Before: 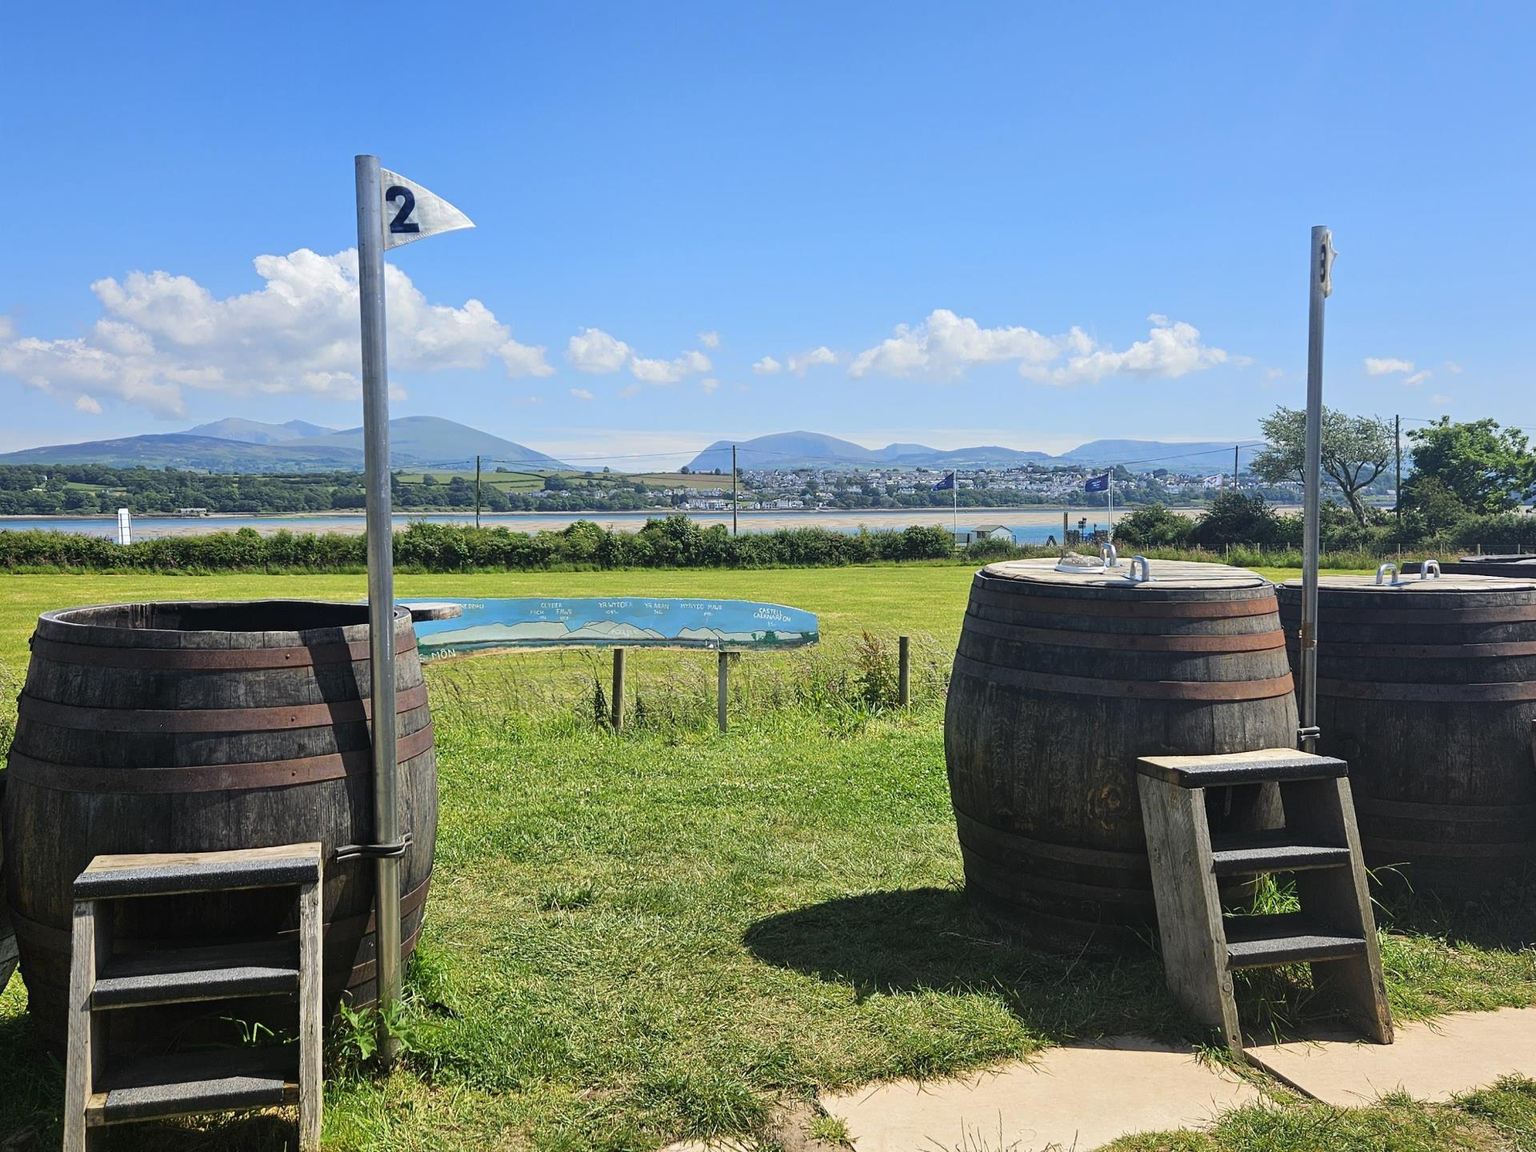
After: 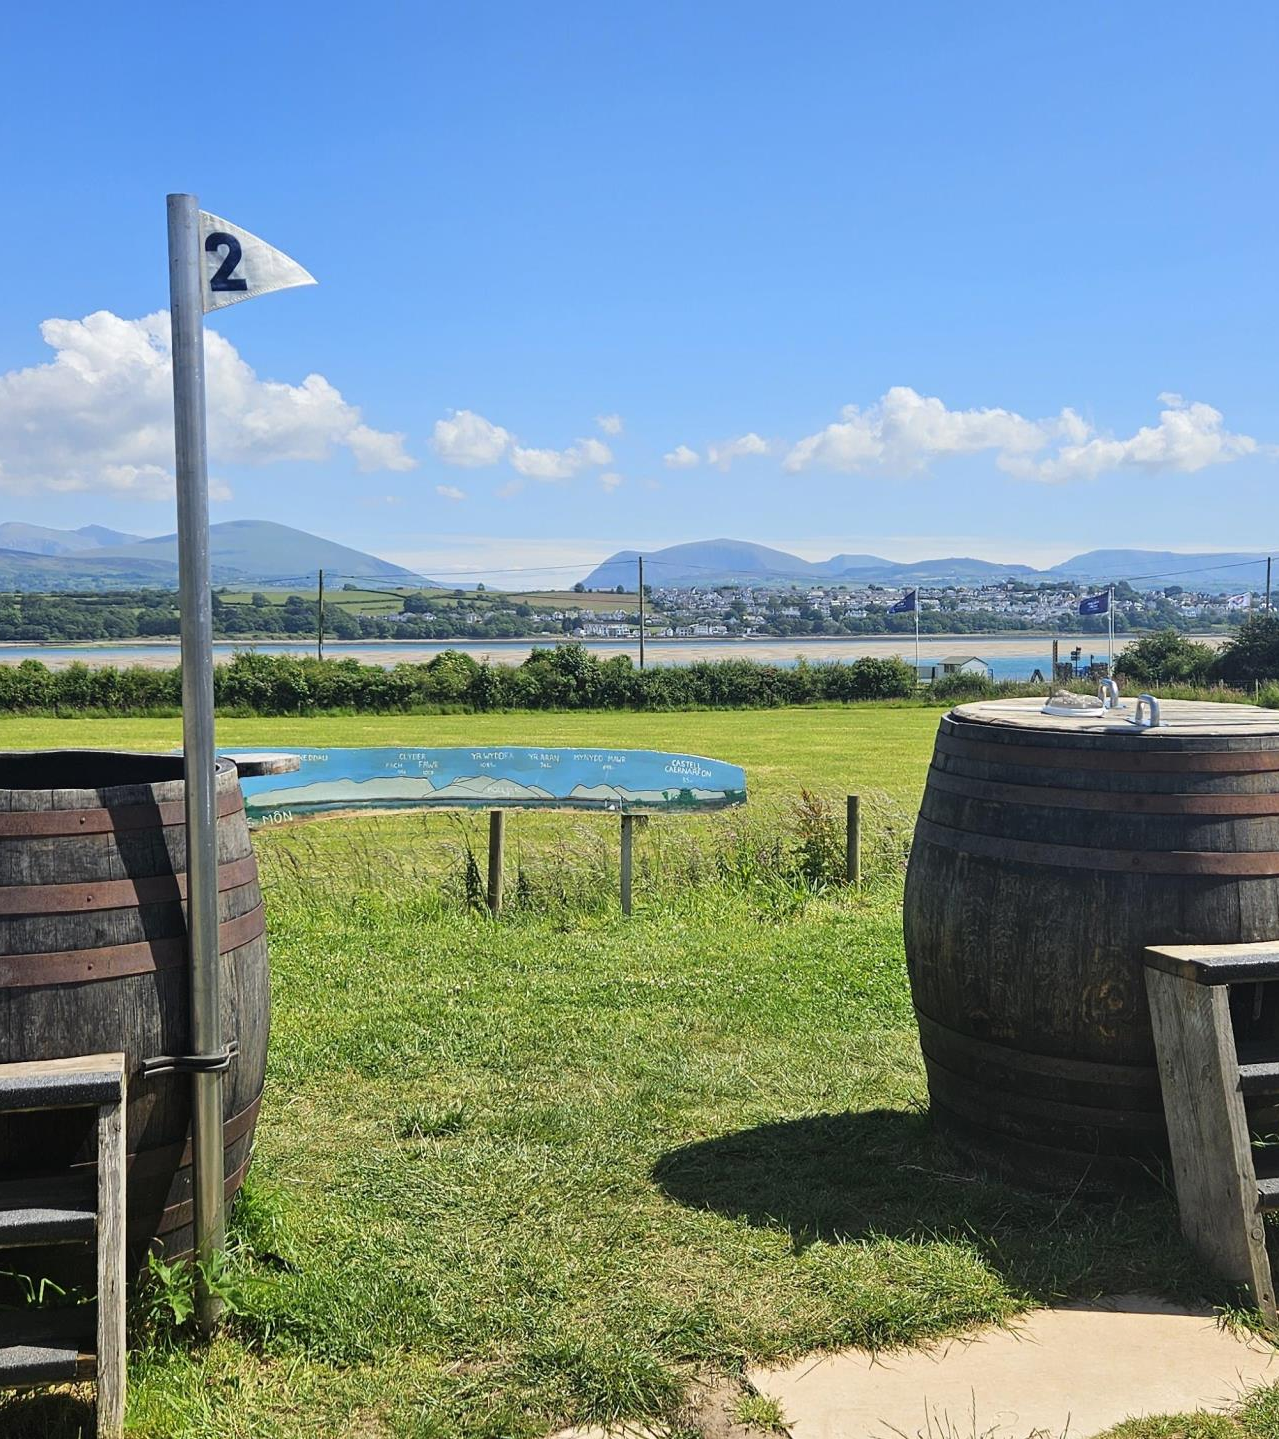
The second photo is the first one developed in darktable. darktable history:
crop and rotate: left 14.436%, right 18.898%
tone equalizer: on, module defaults
